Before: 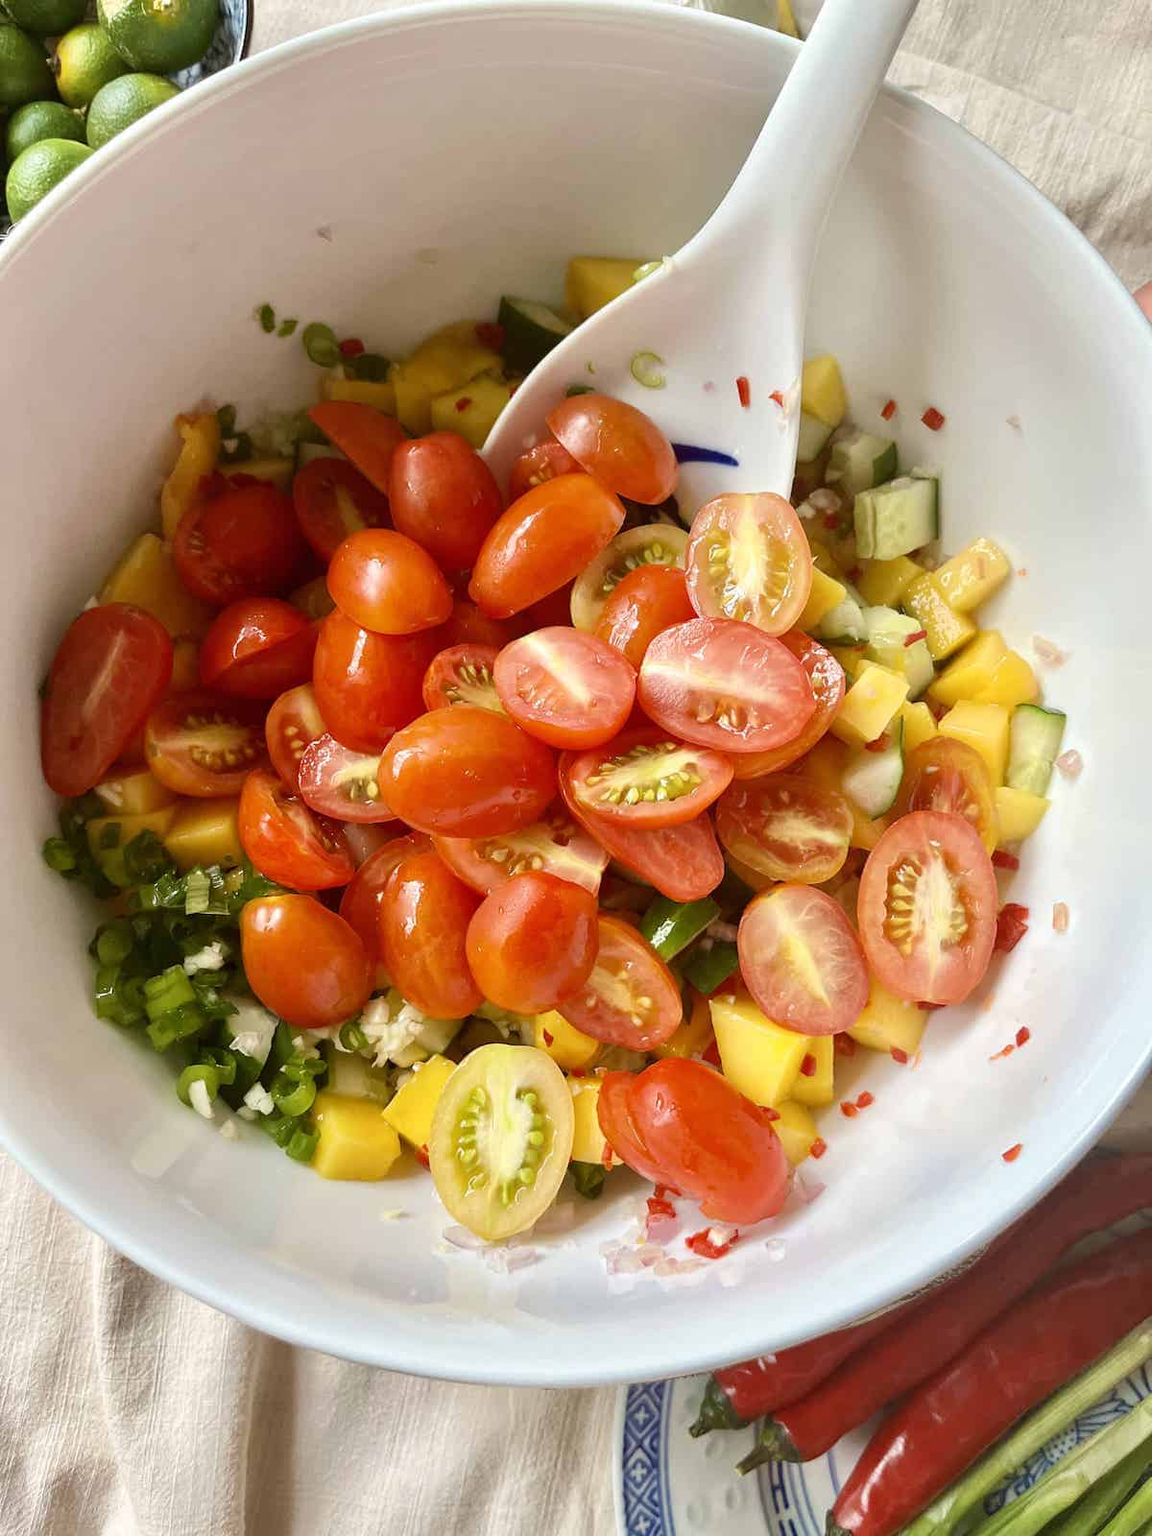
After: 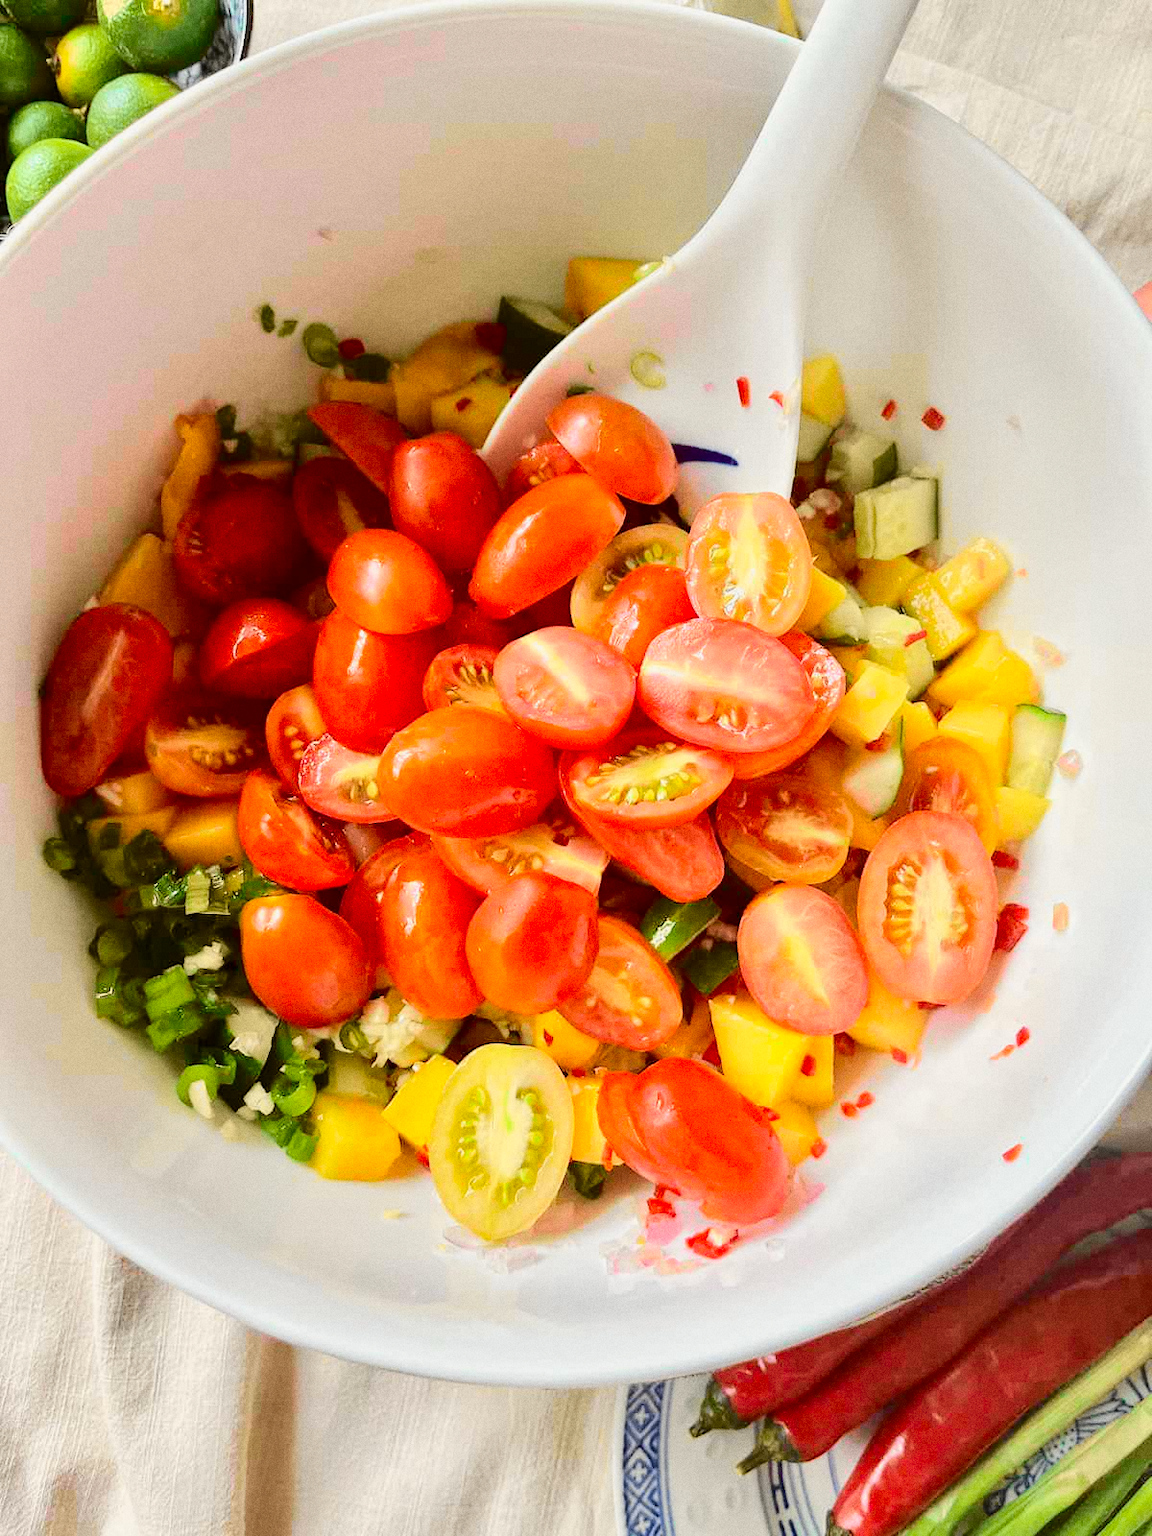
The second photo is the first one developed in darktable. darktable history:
grain: on, module defaults
tone curve: curves: ch0 [(0.014, 0) (0.13, 0.09) (0.227, 0.211) (0.33, 0.395) (0.494, 0.615) (0.662, 0.76) (0.795, 0.846) (1, 0.969)]; ch1 [(0, 0) (0.366, 0.367) (0.447, 0.416) (0.473, 0.484) (0.504, 0.502) (0.525, 0.518) (0.564, 0.601) (0.634, 0.66) (0.746, 0.804) (1, 1)]; ch2 [(0, 0) (0.333, 0.346) (0.375, 0.375) (0.424, 0.43) (0.476, 0.498) (0.496, 0.505) (0.517, 0.522) (0.548, 0.548) (0.579, 0.618) (0.651, 0.674) (0.688, 0.728) (1, 1)], color space Lab, independent channels, preserve colors none
